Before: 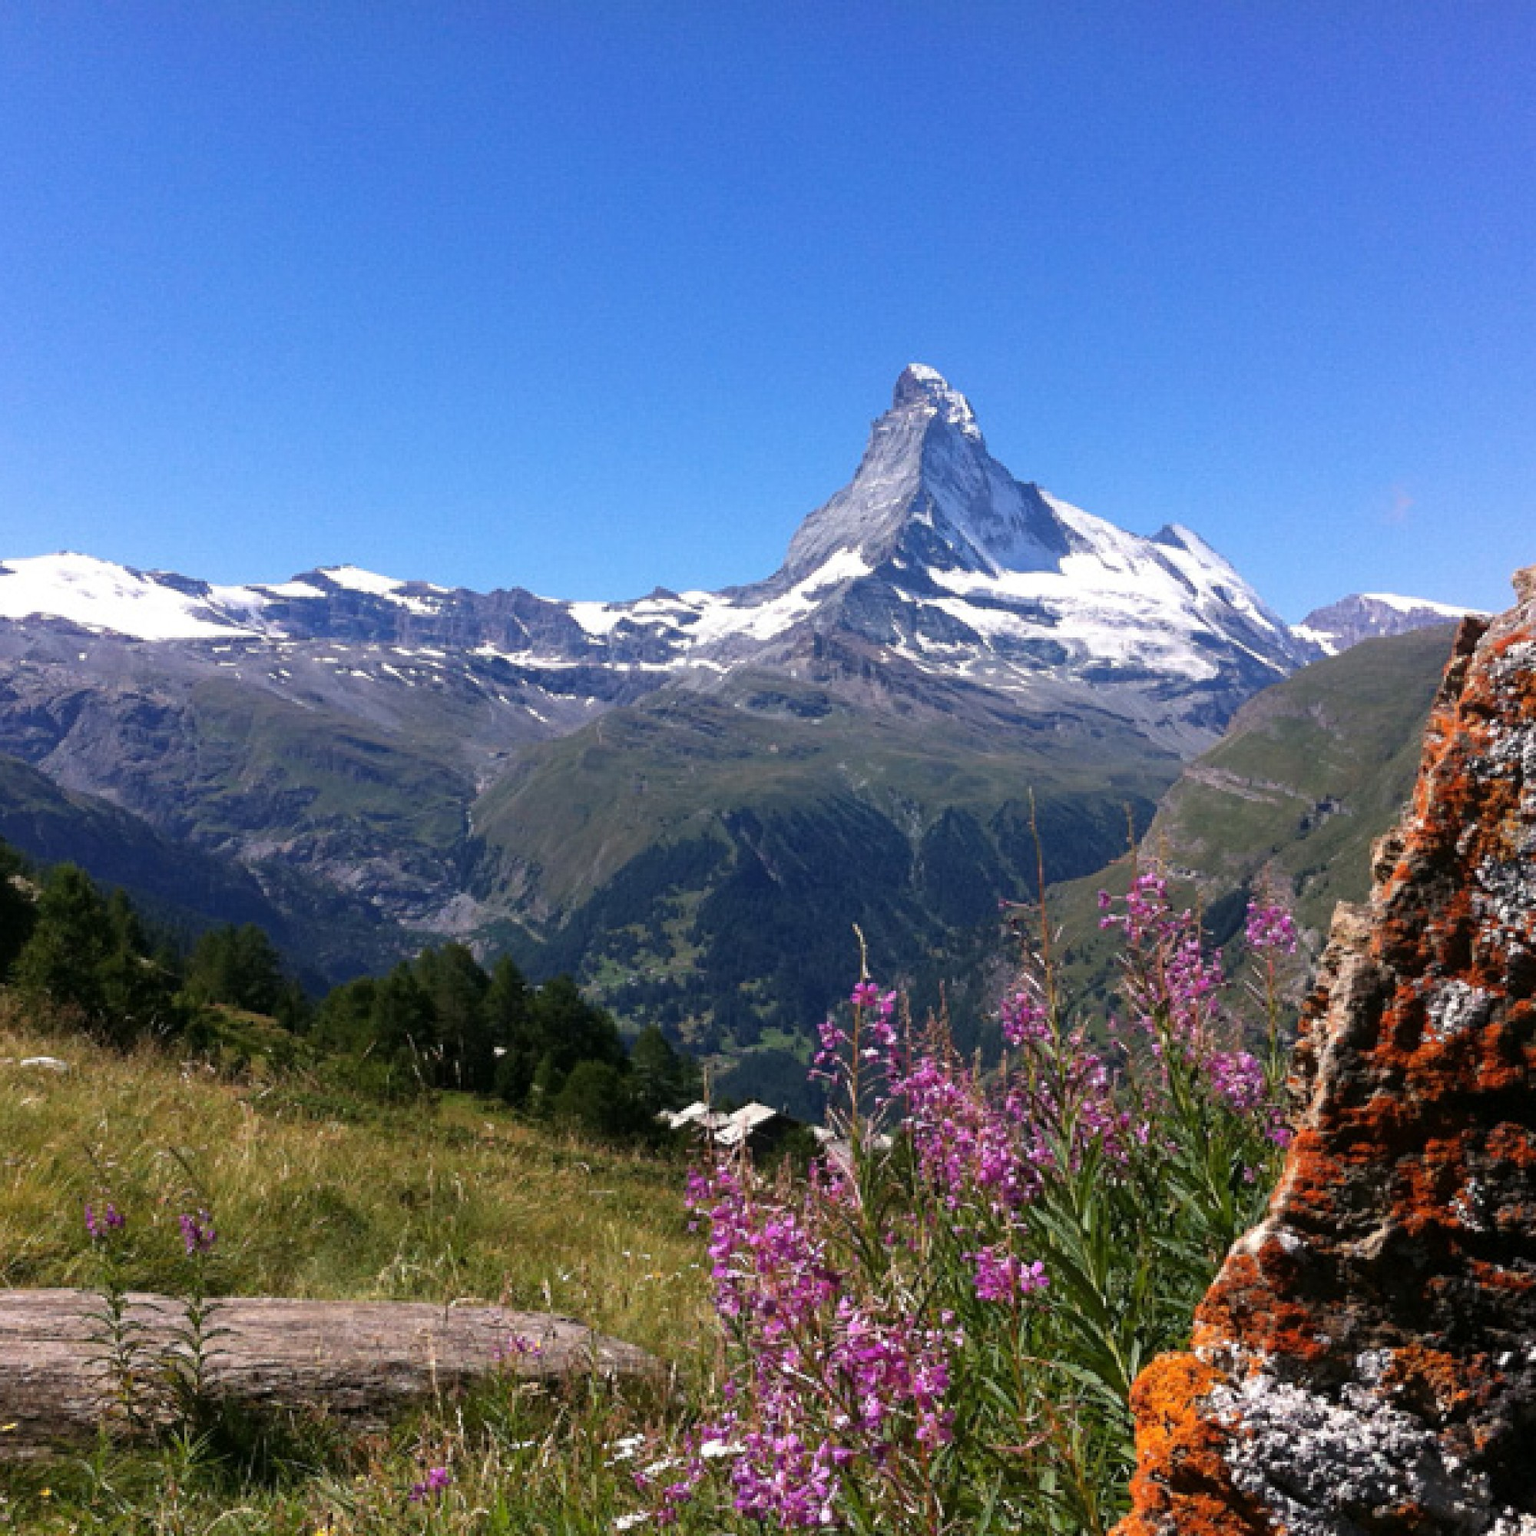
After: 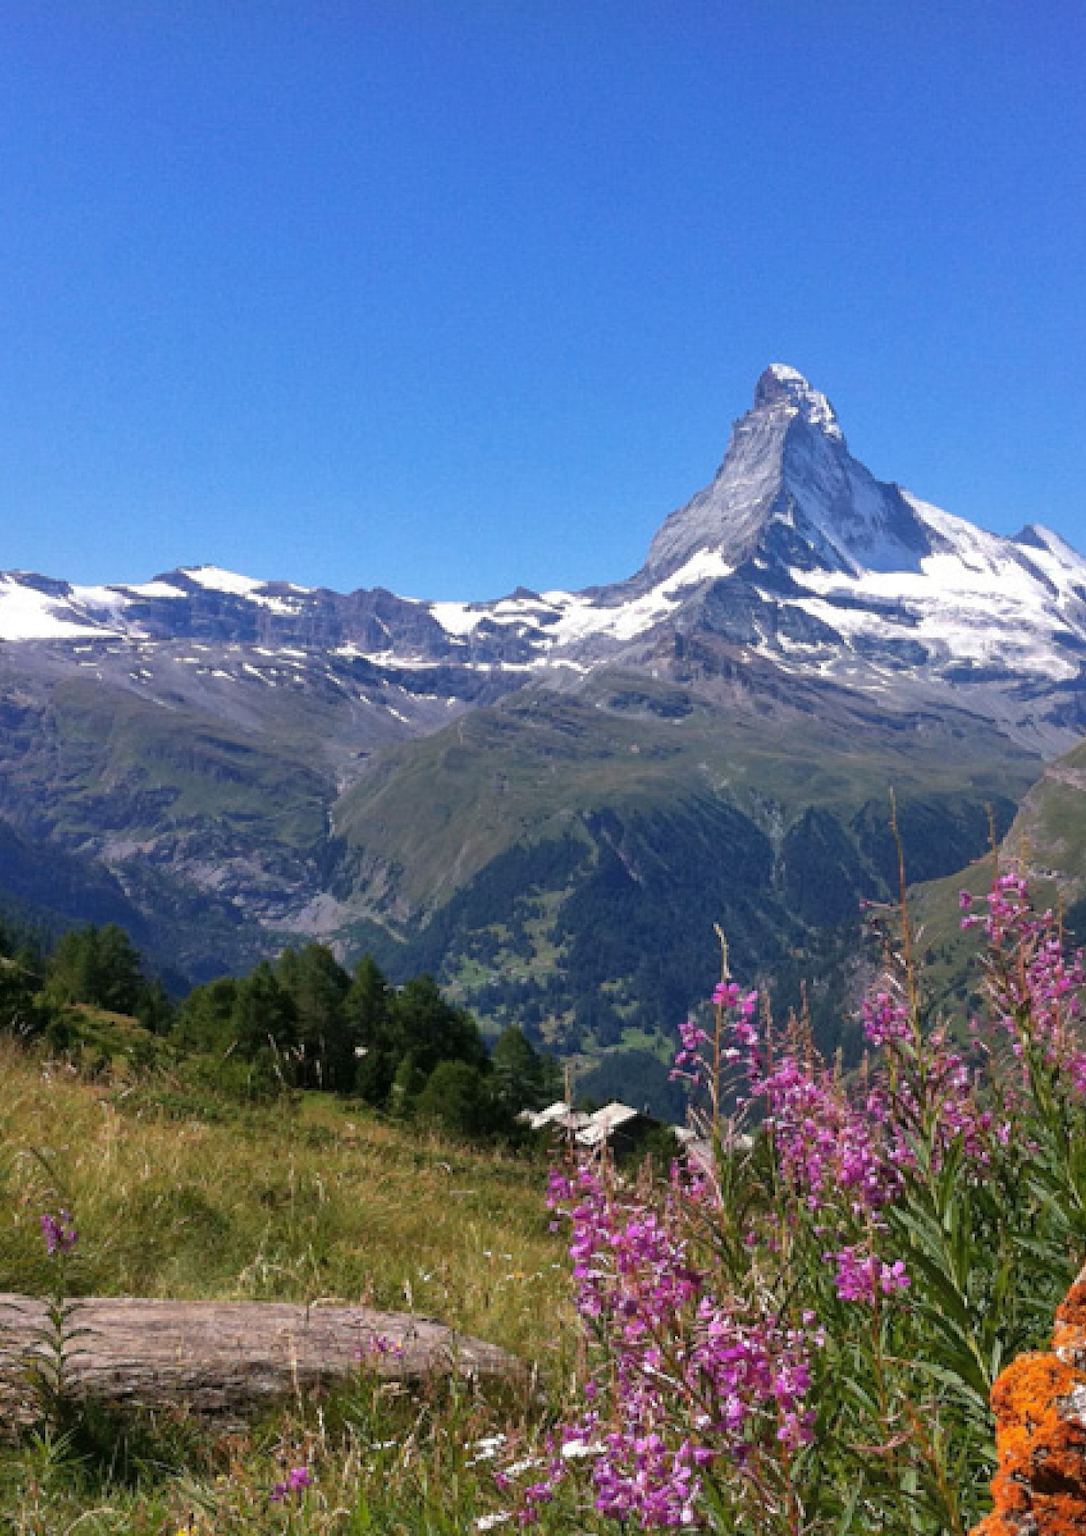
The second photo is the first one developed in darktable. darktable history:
crop and rotate: left 9.061%, right 20.142%
shadows and highlights: on, module defaults
